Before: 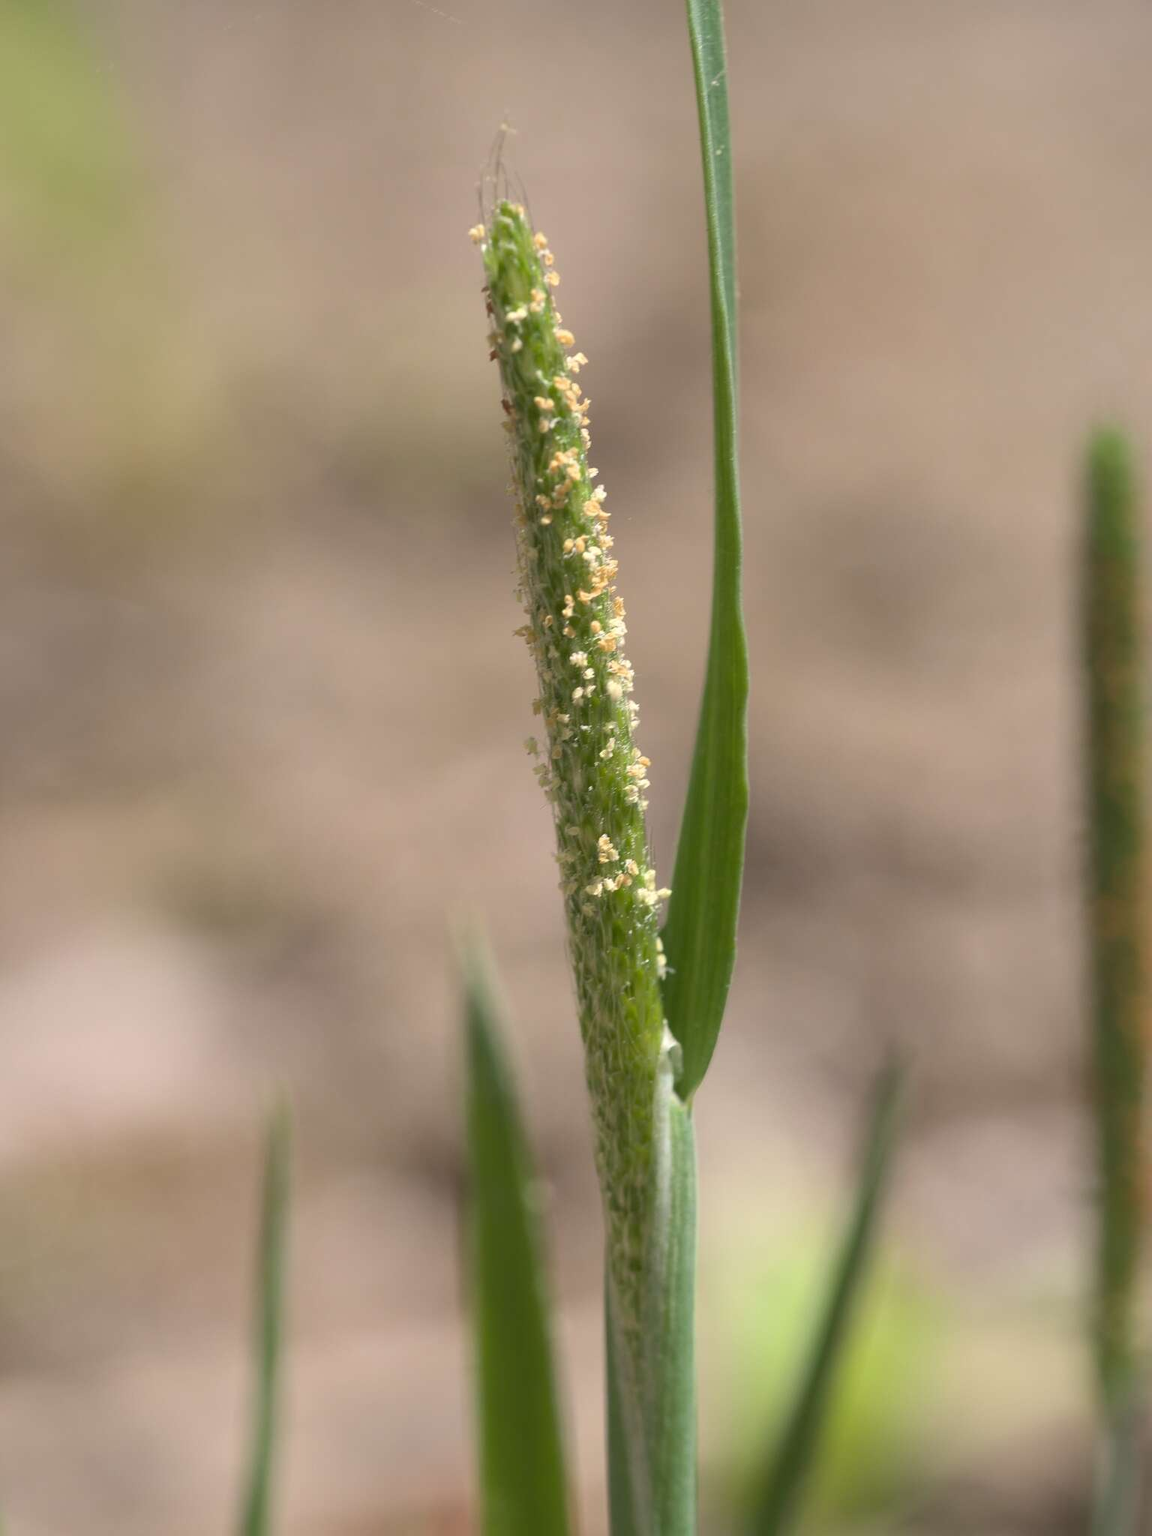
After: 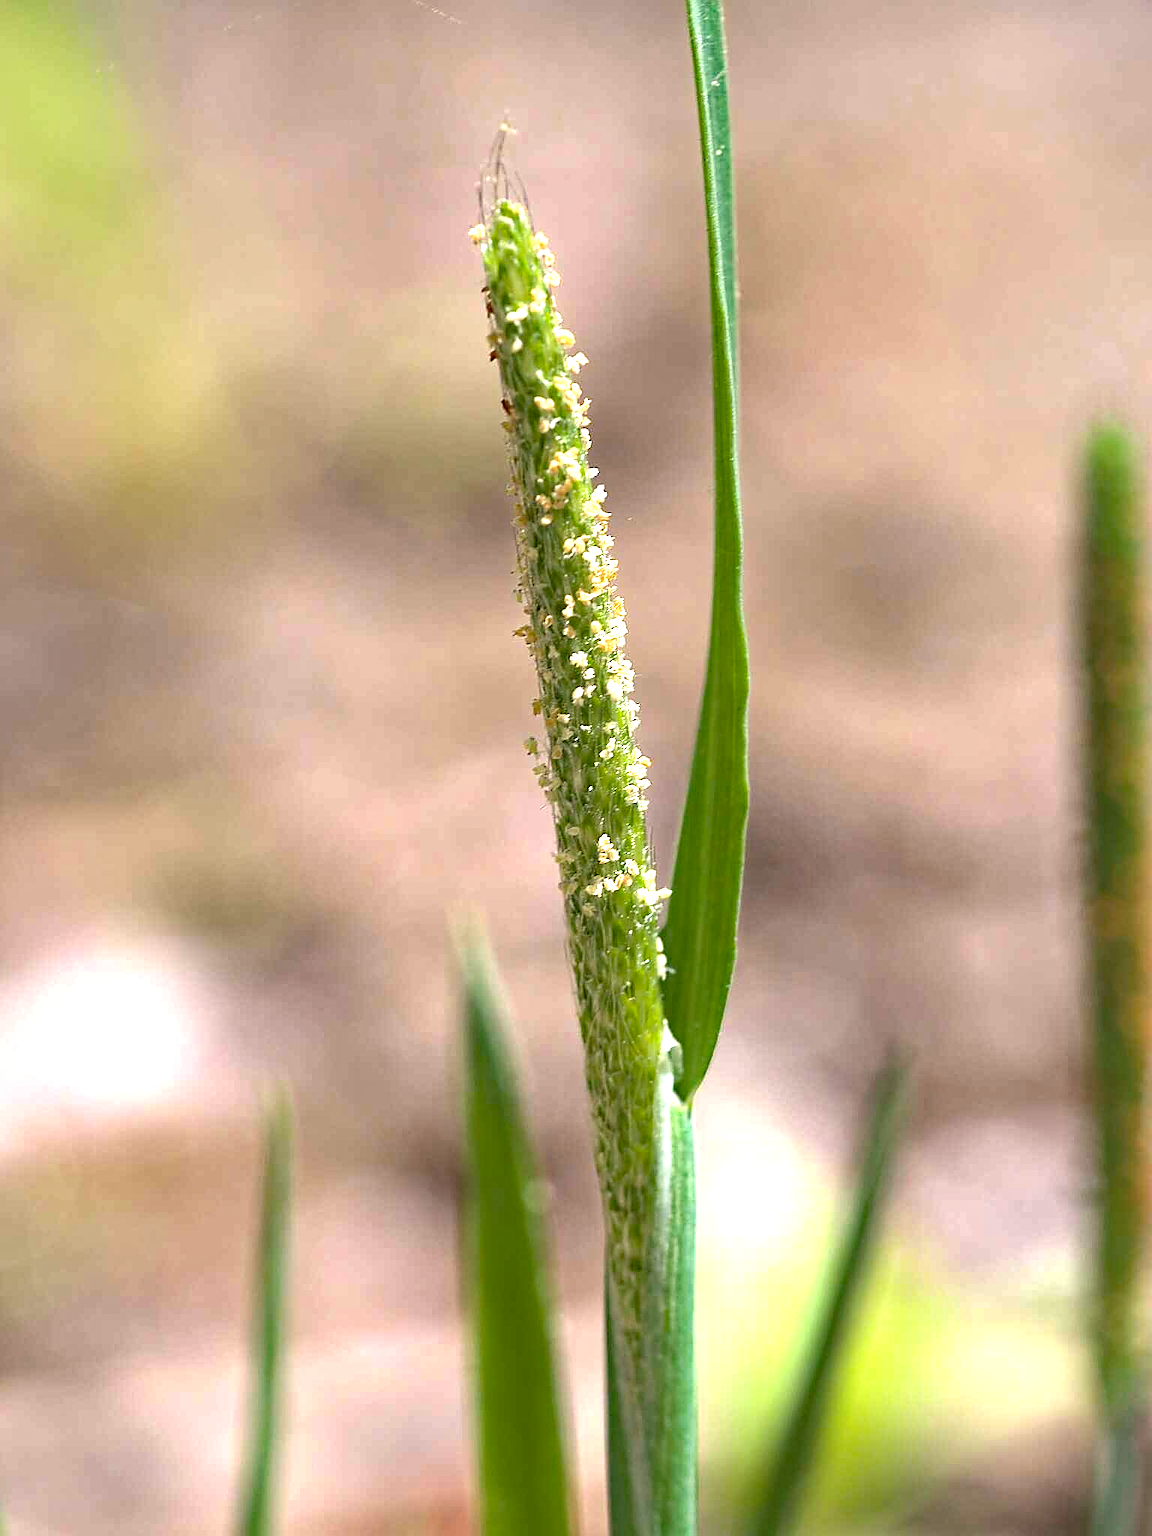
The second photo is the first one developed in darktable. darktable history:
haze removal: strength 0.5, distance 0.43, compatibility mode true, adaptive false
exposure: black level correction 0, exposure 1 EV, compensate highlight preservation false
sharpen: radius 1.4, amount 1.25, threshold 0.7
contrast equalizer: octaves 7, y [[0.6 ×6], [0.55 ×6], [0 ×6], [0 ×6], [0 ×6]], mix 0.3
